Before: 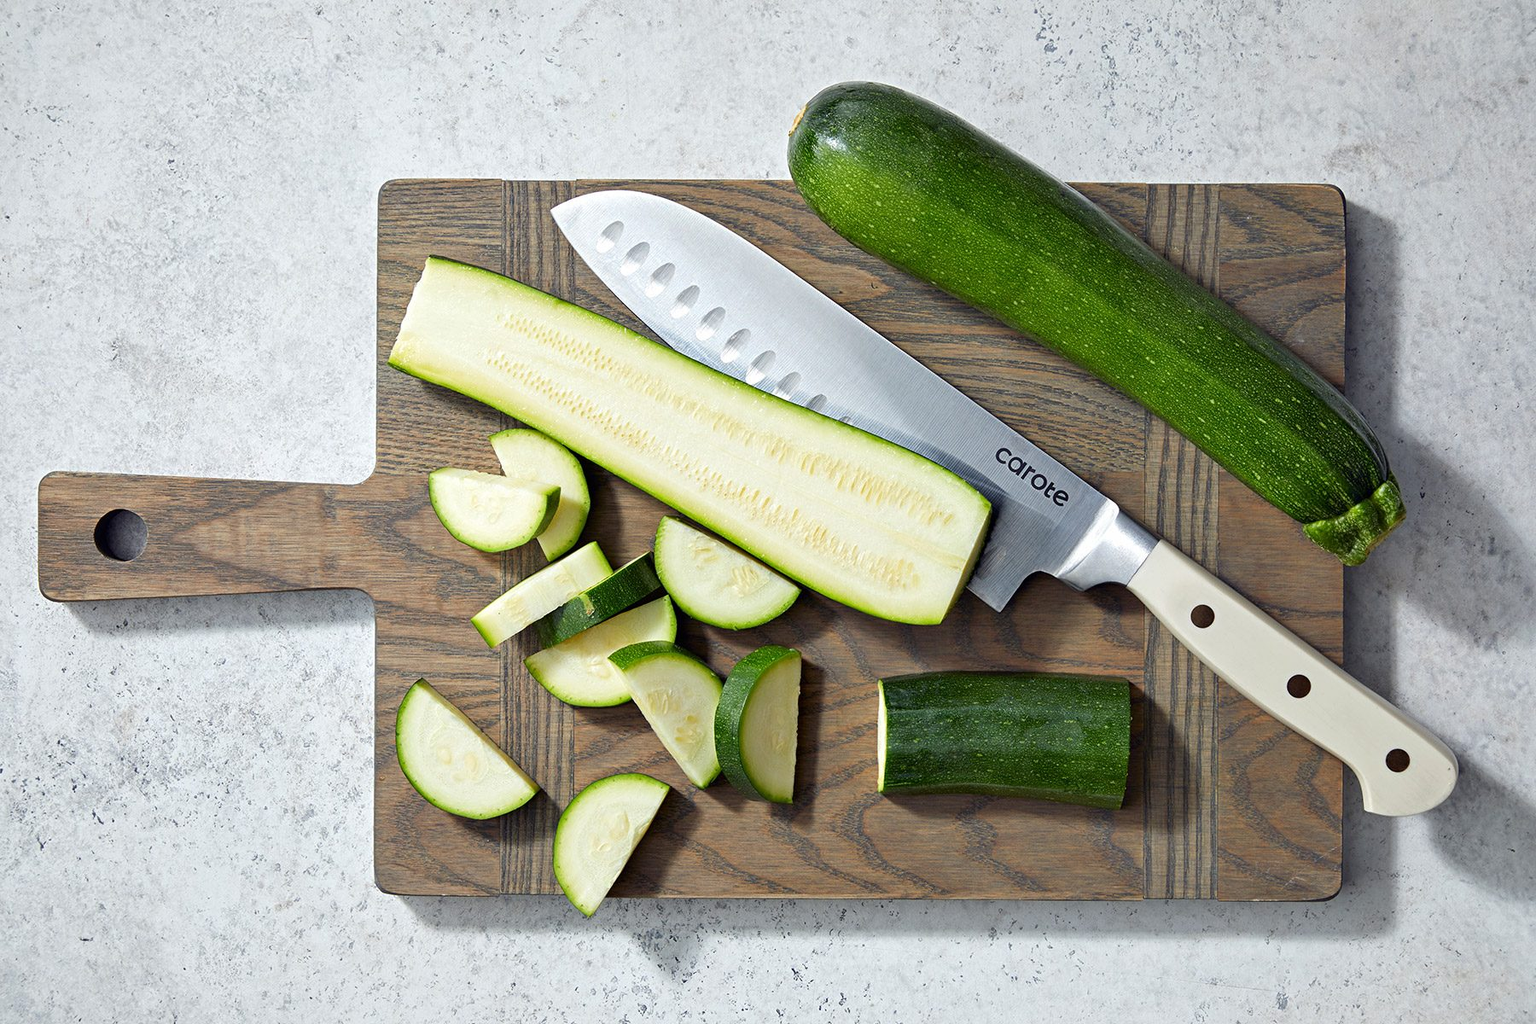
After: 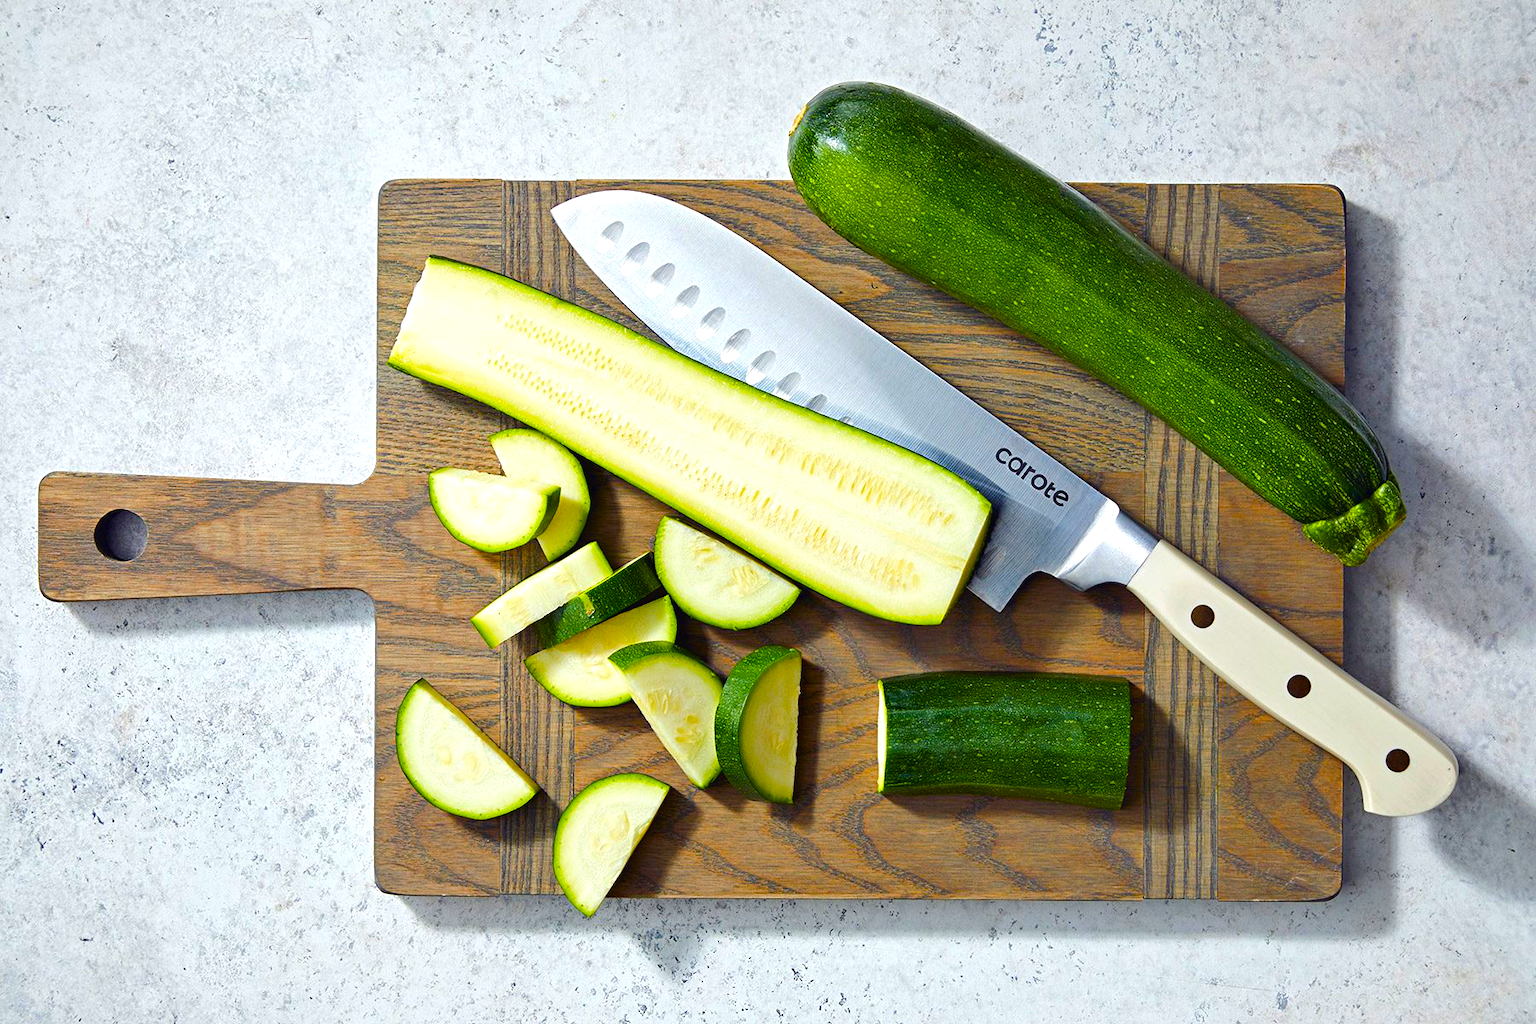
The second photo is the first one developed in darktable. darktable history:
color balance rgb: global offset › luminance 0.235%, global offset › hue 171.52°, linear chroma grading › global chroma 14.897%, perceptual saturation grading › global saturation 20%, perceptual saturation grading › highlights -25.129%, perceptual saturation grading › shadows 24.931%, perceptual brilliance grading › highlights 6.001%, perceptual brilliance grading › mid-tones 17.798%, perceptual brilliance grading › shadows -5.521%, global vibrance 50.139%
